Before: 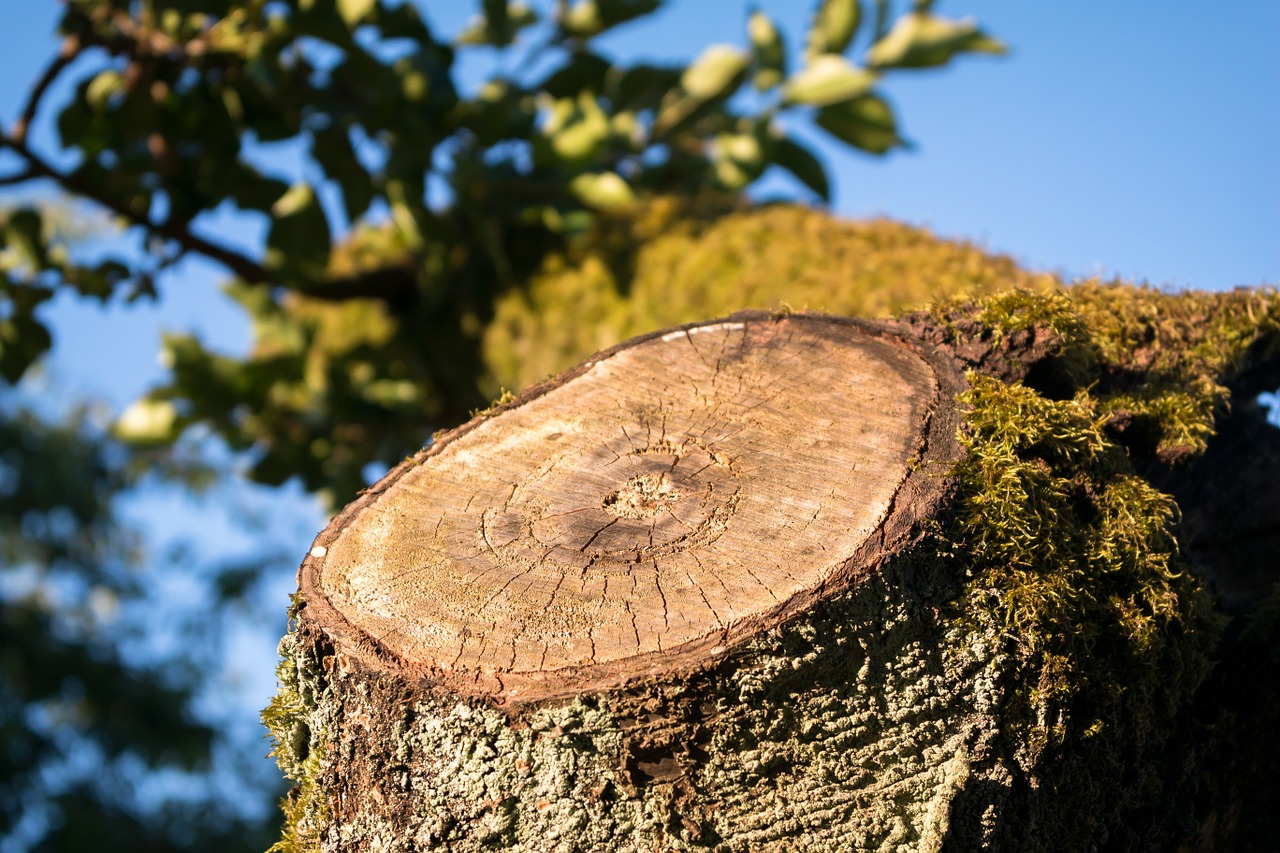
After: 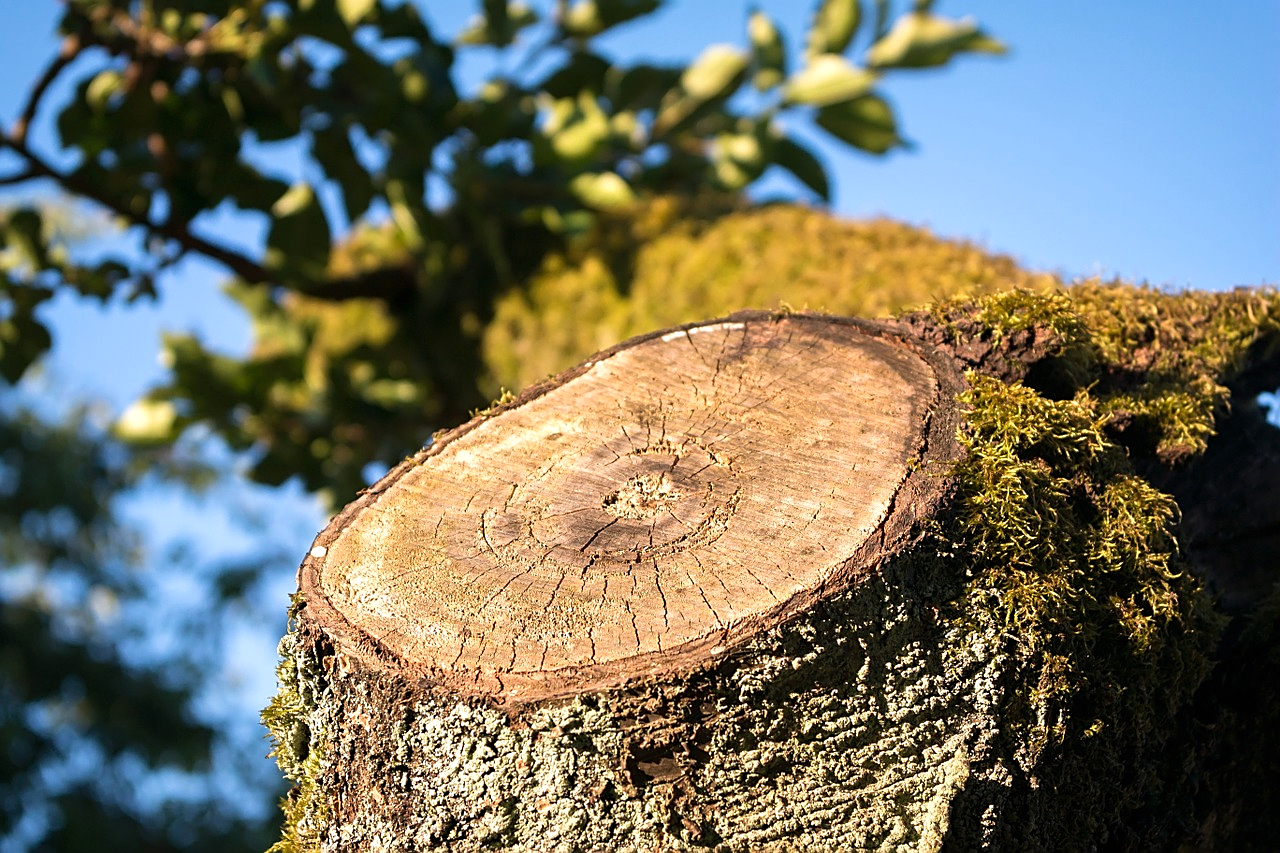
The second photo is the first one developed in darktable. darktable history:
exposure: black level correction 0, exposure 0.2 EV, compensate highlight preservation false
sharpen: on, module defaults
